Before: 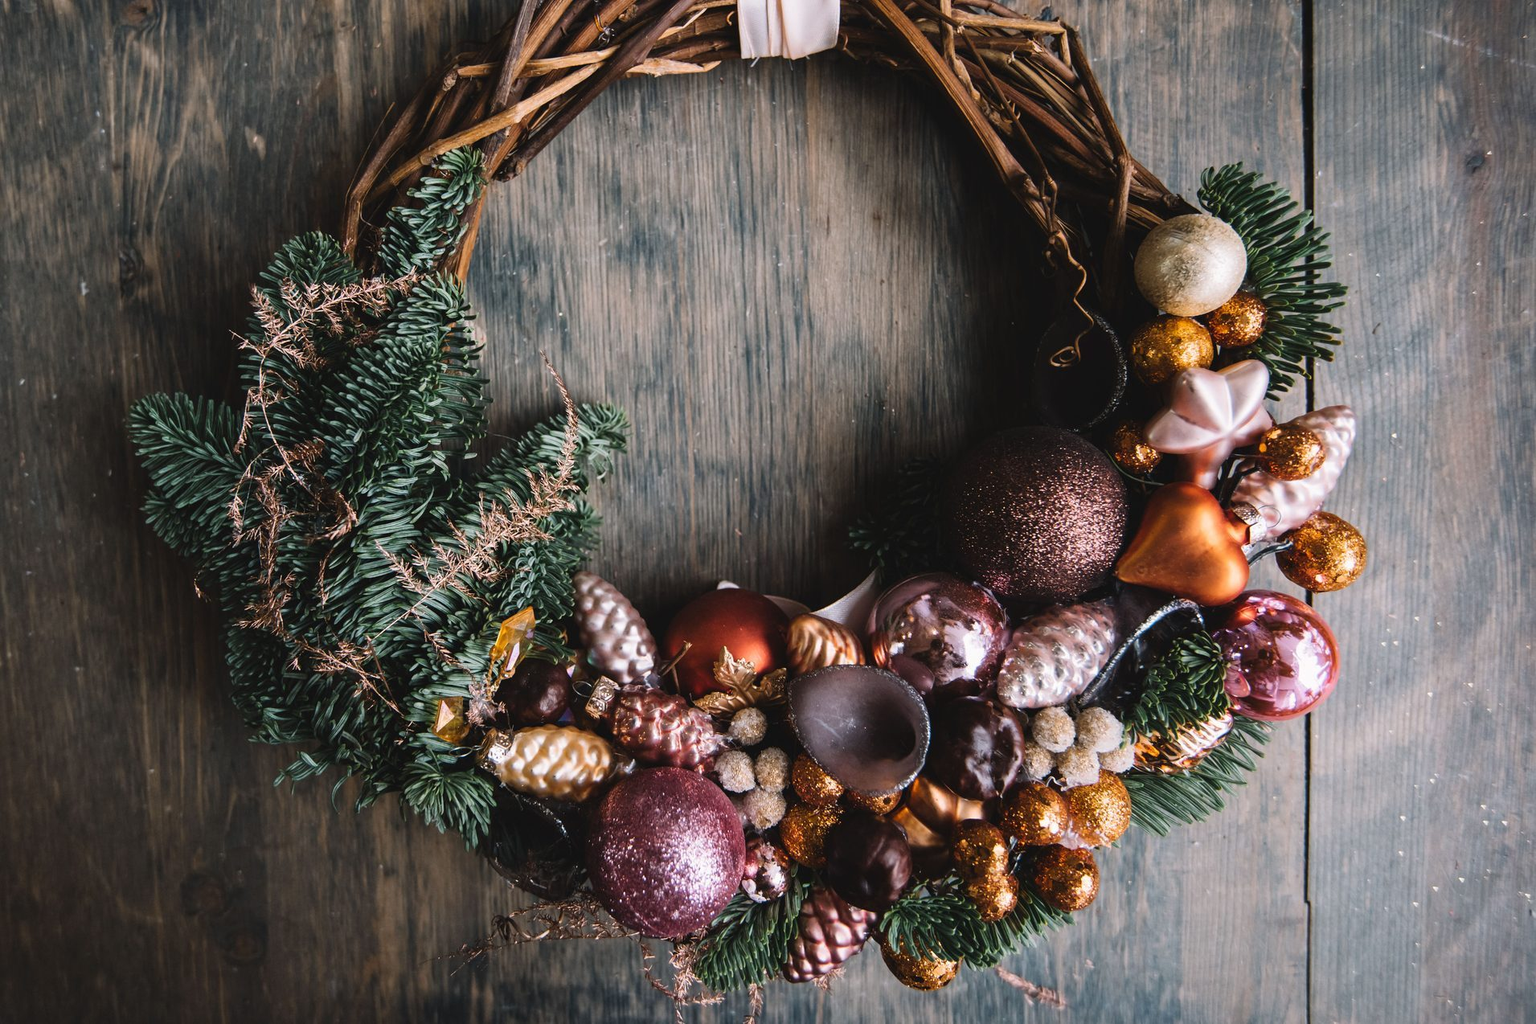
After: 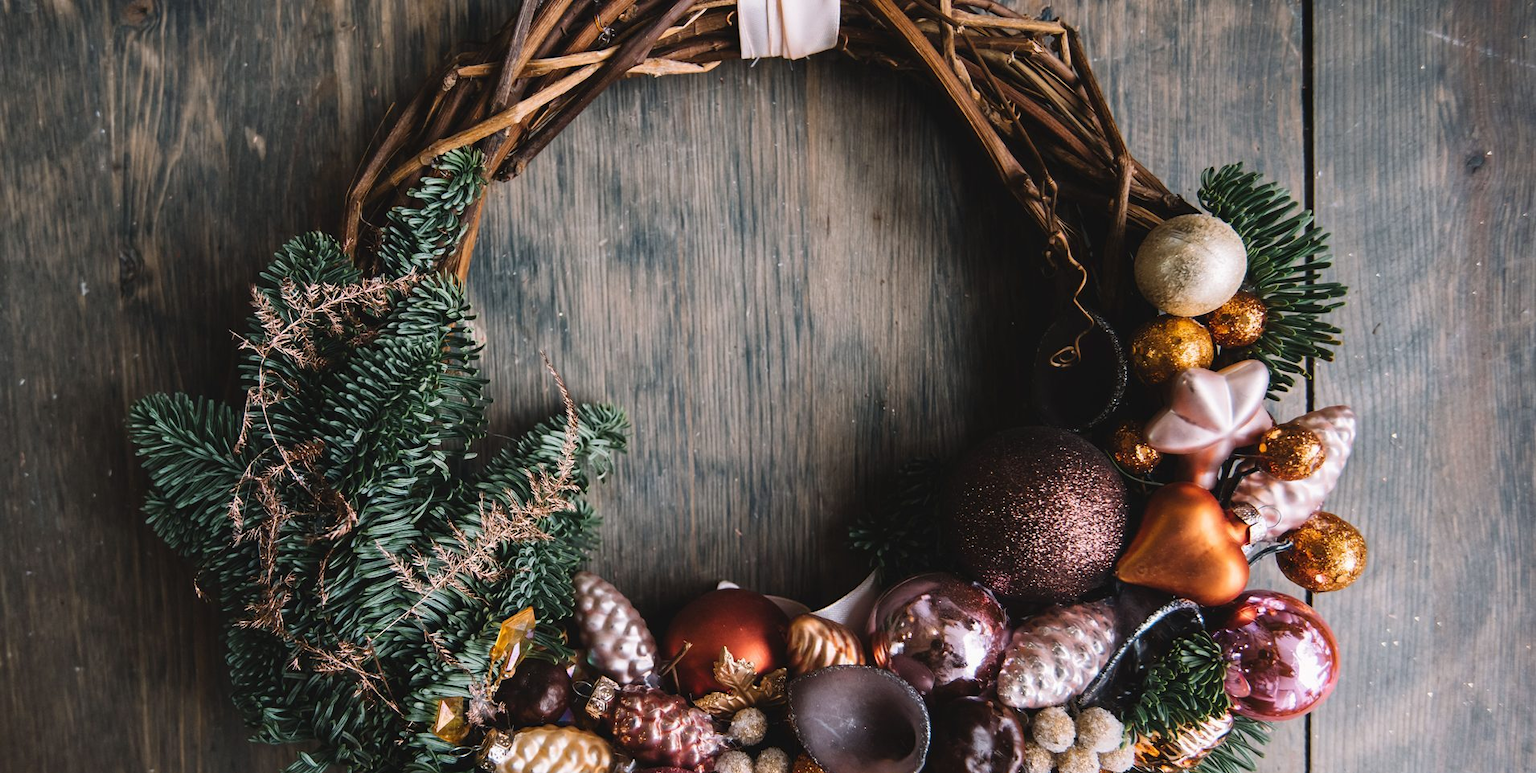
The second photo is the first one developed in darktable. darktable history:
crop: bottom 24.466%
